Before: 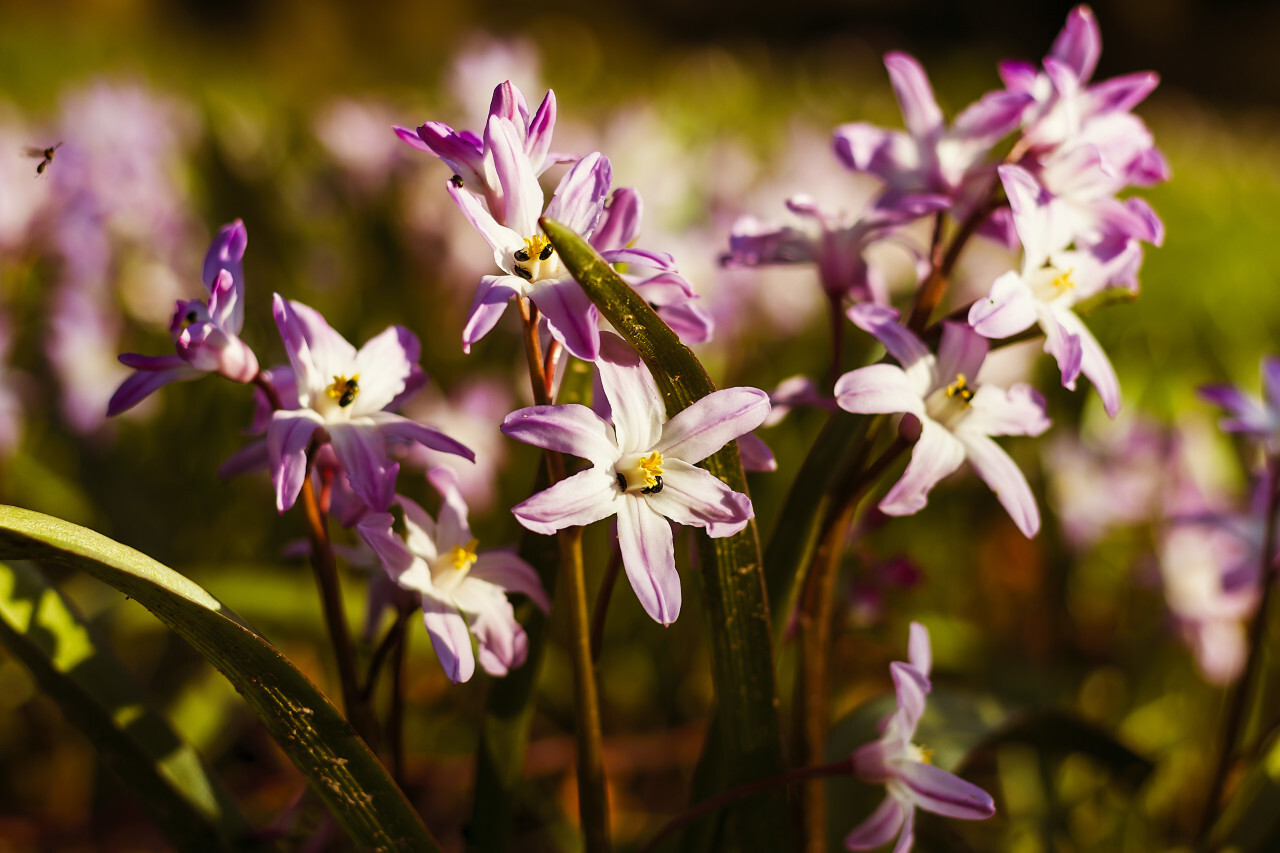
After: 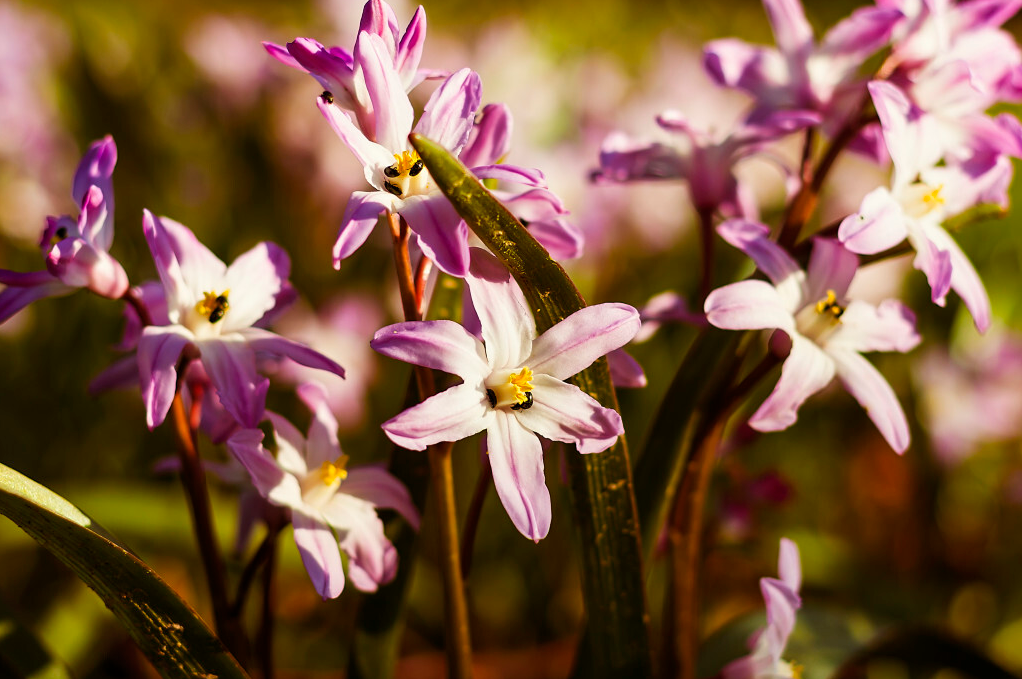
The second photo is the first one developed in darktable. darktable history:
tone equalizer: on, module defaults
crop and rotate: left 10.188%, top 9.919%, right 9.905%, bottom 10.455%
